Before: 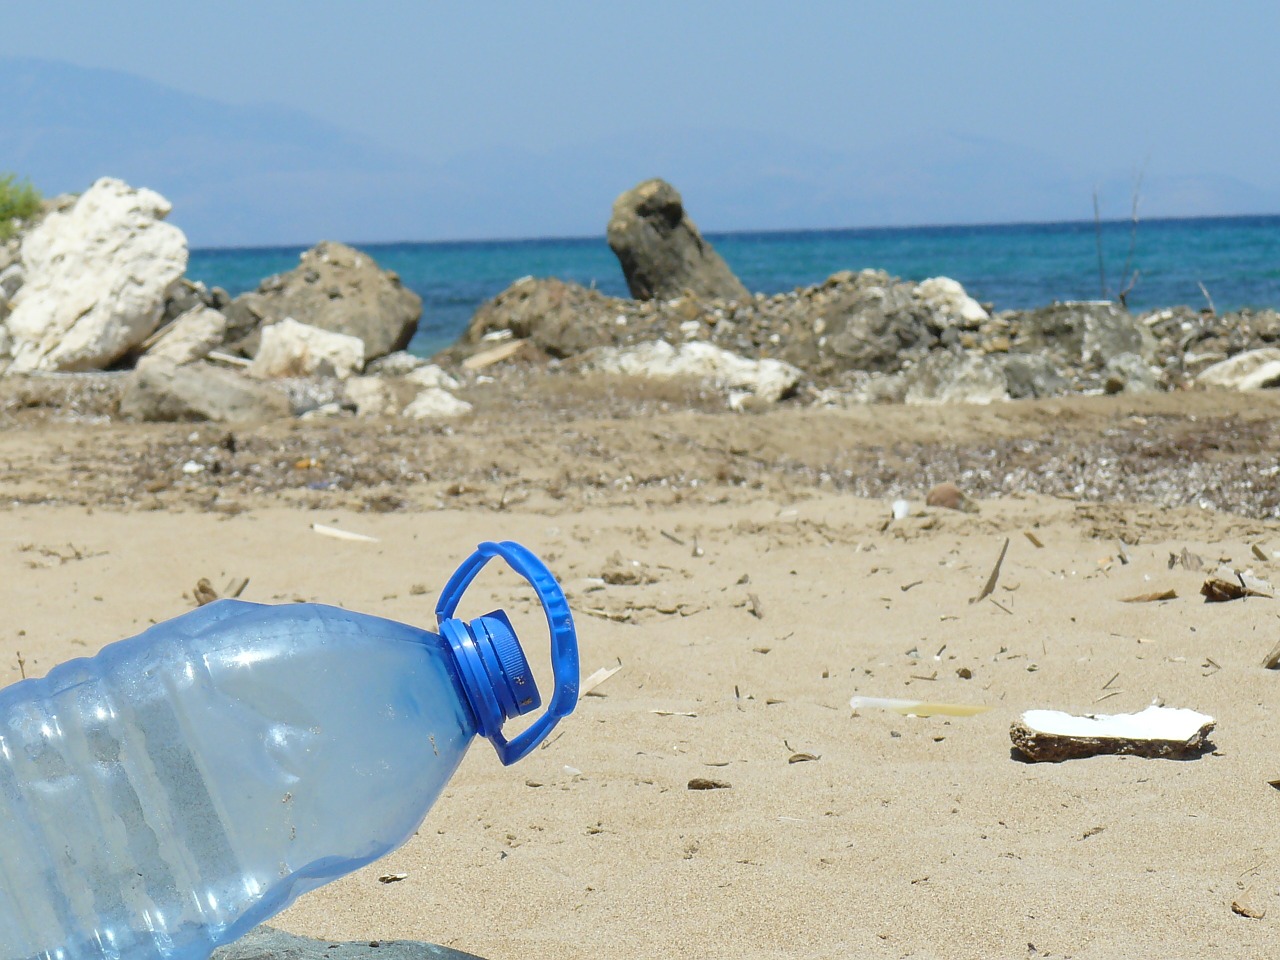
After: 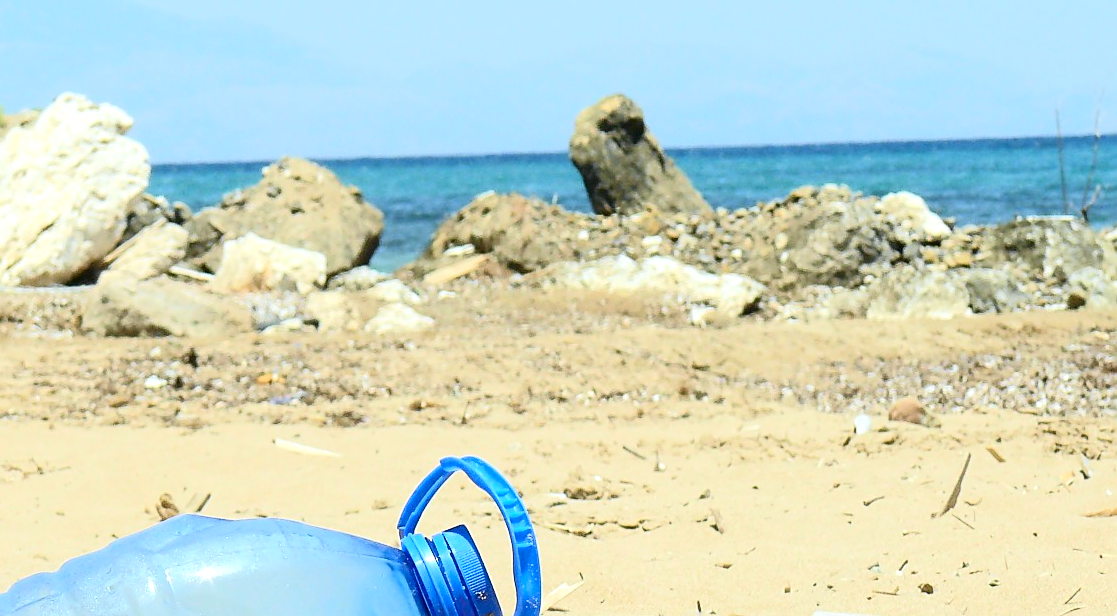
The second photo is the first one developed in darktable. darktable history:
crop: left 3.04%, top 8.919%, right 9.619%, bottom 26.82%
tone curve: curves: ch0 [(0, 0.008) (0.081, 0.044) (0.177, 0.123) (0.283, 0.253) (0.427, 0.441) (0.495, 0.524) (0.661, 0.756) (0.796, 0.859) (1, 0.951)]; ch1 [(0, 0) (0.161, 0.092) (0.35, 0.33) (0.392, 0.392) (0.427, 0.426) (0.479, 0.472) (0.505, 0.5) (0.521, 0.519) (0.567, 0.556) (0.583, 0.588) (0.625, 0.627) (0.678, 0.733) (1, 1)]; ch2 [(0, 0) (0.346, 0.362) (0.404, 0.427) (0.502, 0.499) (0.523, 0.522) (0.544, 0.561) (0.58, 0.59) (0.629, 0.642) (0.717, 0.678) (1, 1)], color space Lab, independent channels, preserve colors none
sharpen: on, module defaults
exposure: black level correction 0, exposure 0.698 EV, compensate exposure bias true
color correction: highlights b* -0.051, saturation 1.13
